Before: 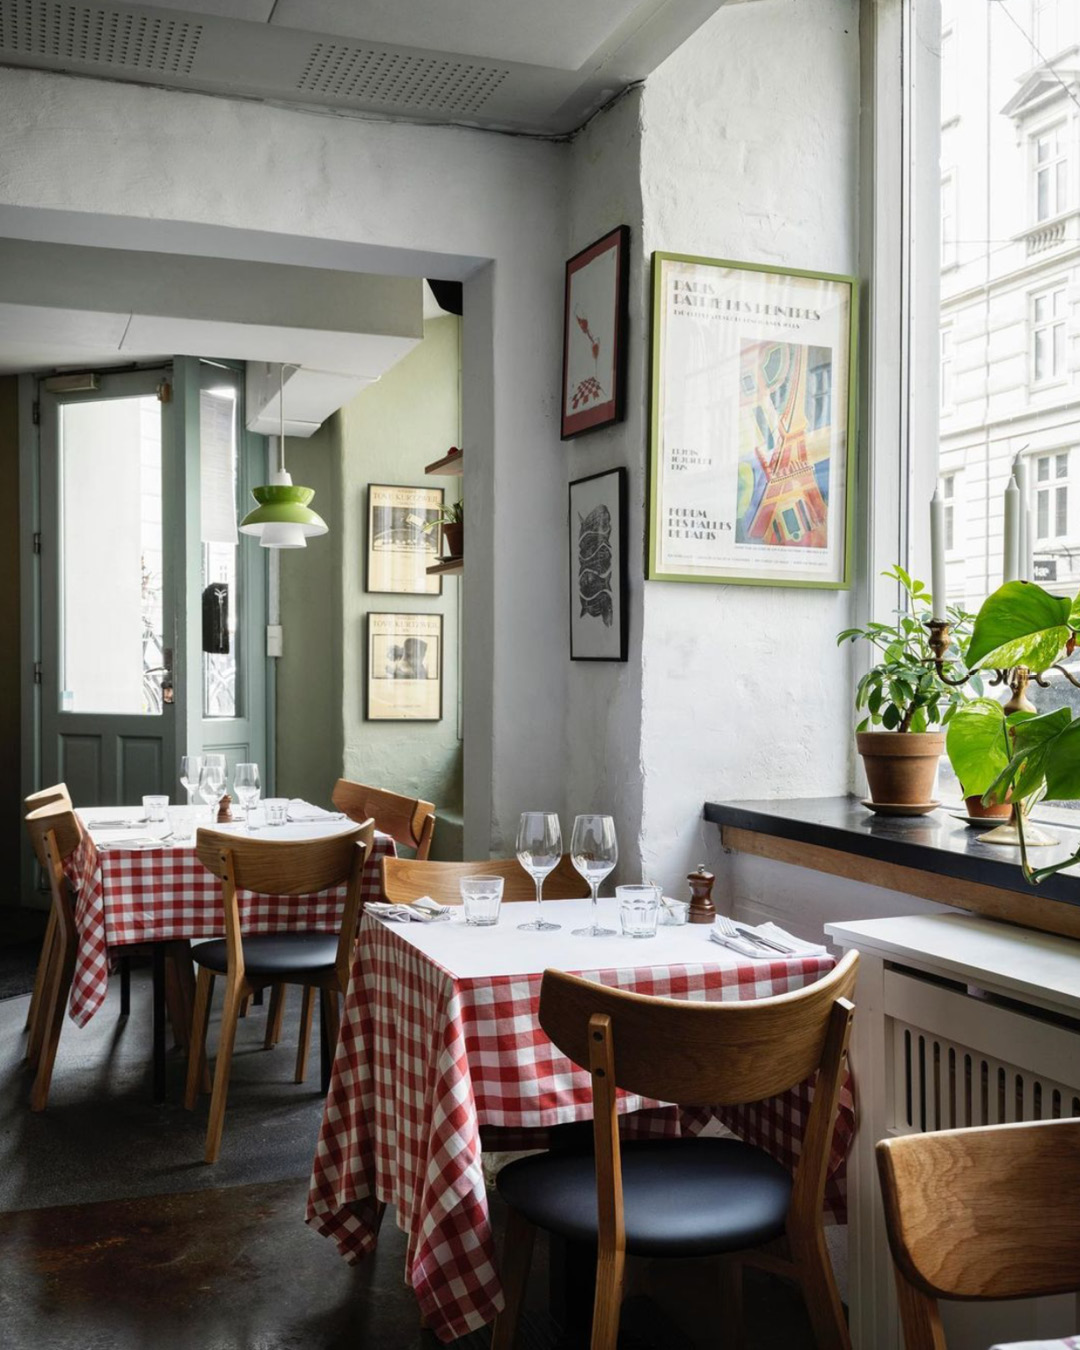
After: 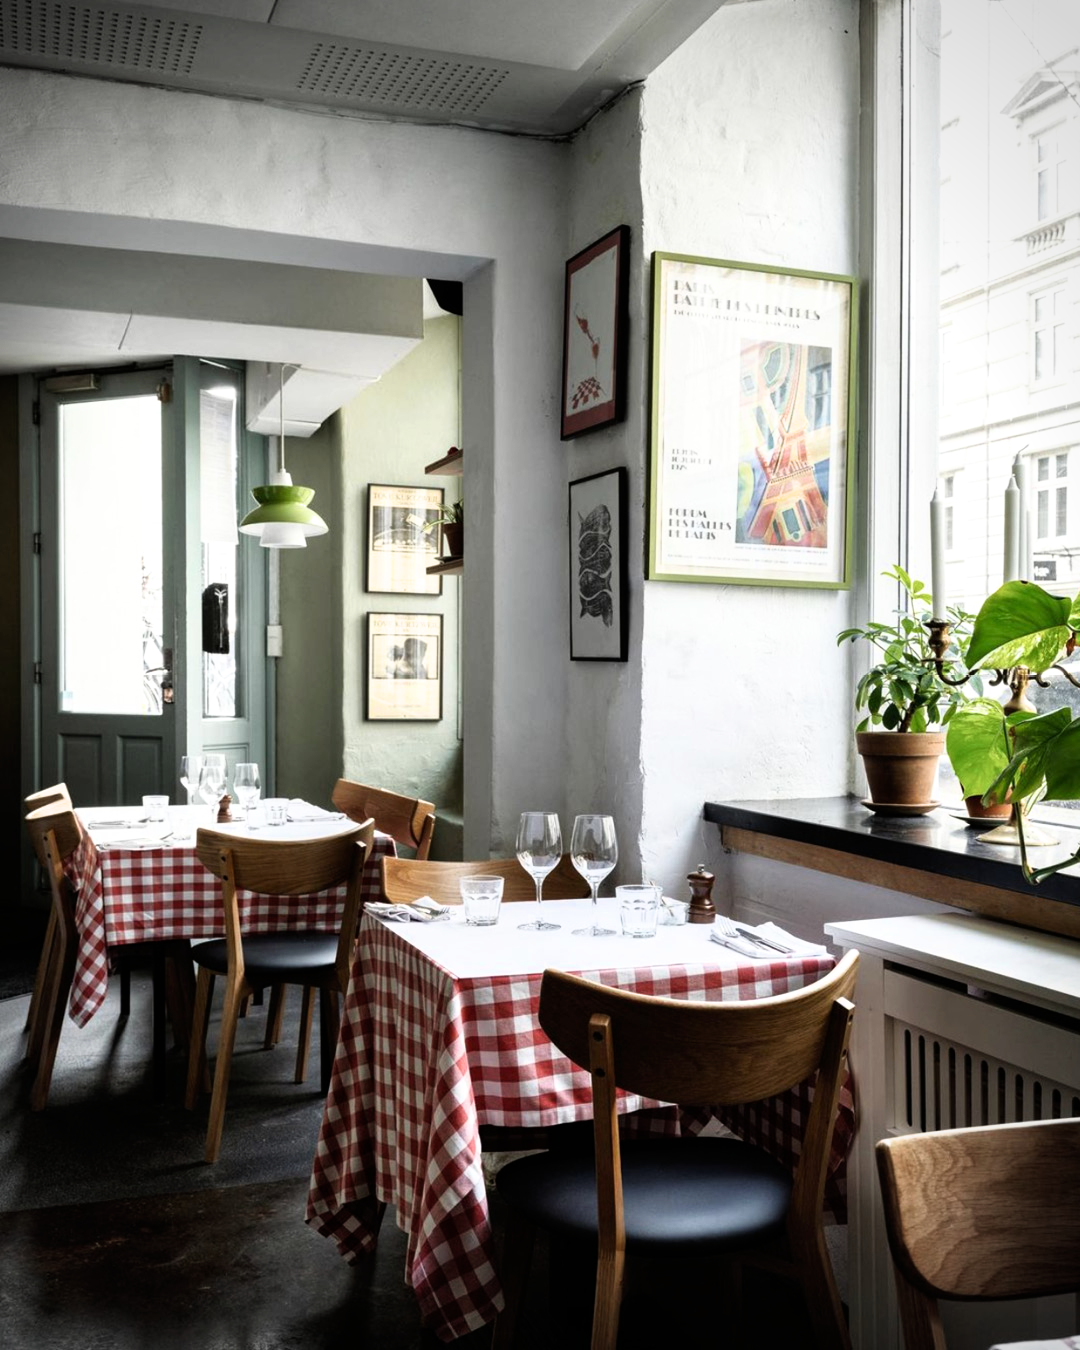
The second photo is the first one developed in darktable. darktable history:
filmic rgb: black relative exposure -9.08 EV, white relative exposure 2.3 EV, hardness 7.49
vignetting: fall-off radius 45%, brightness -0.33
